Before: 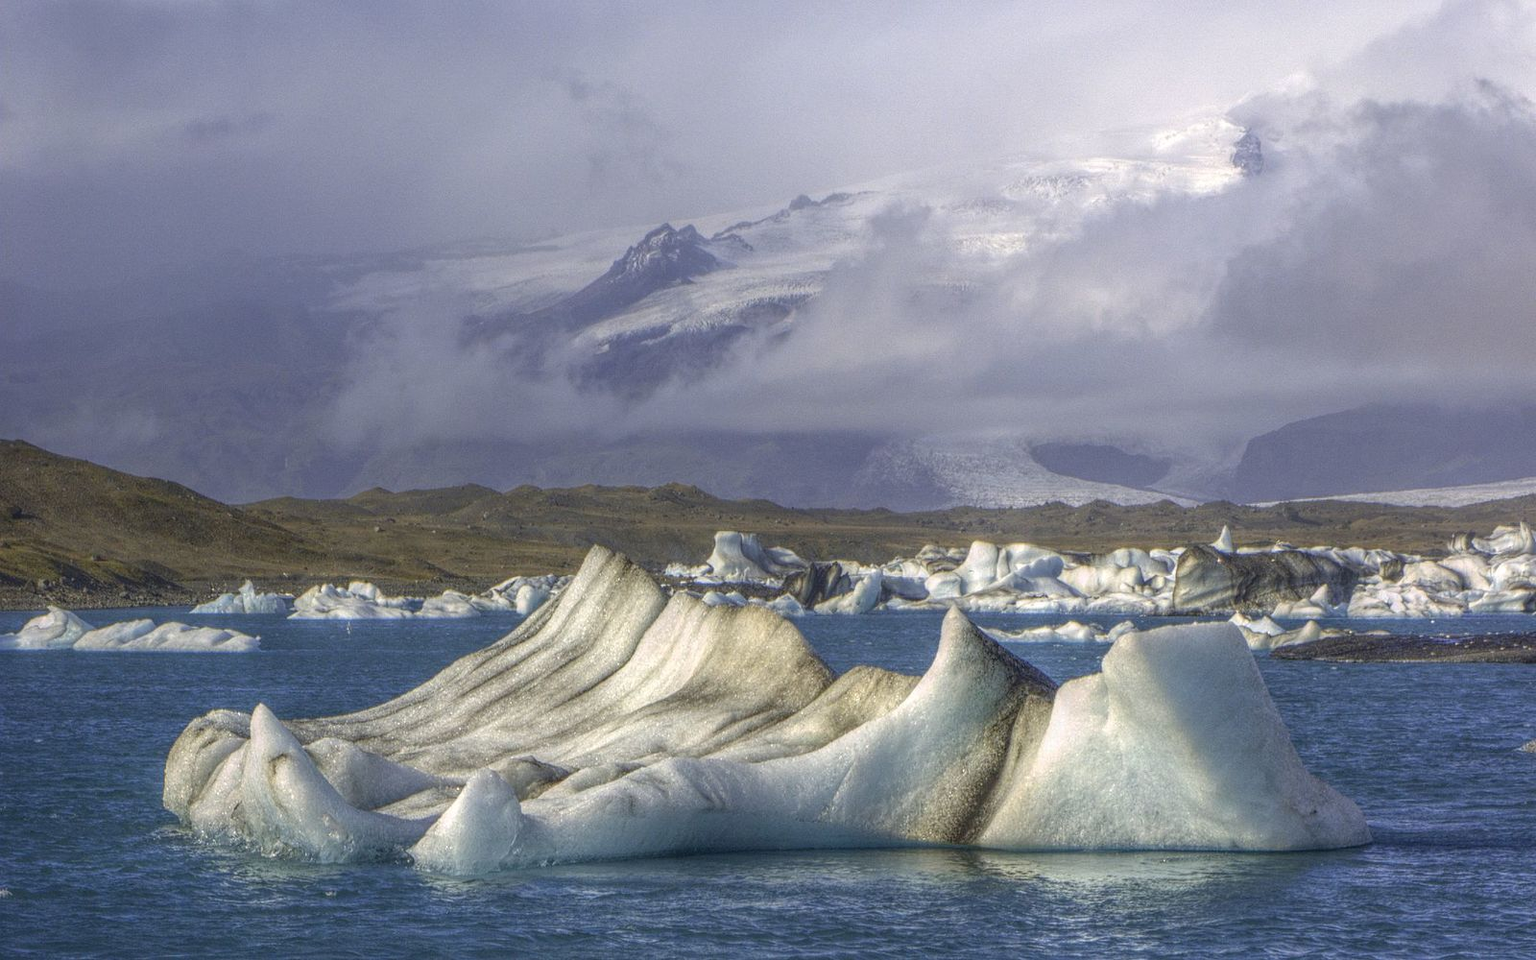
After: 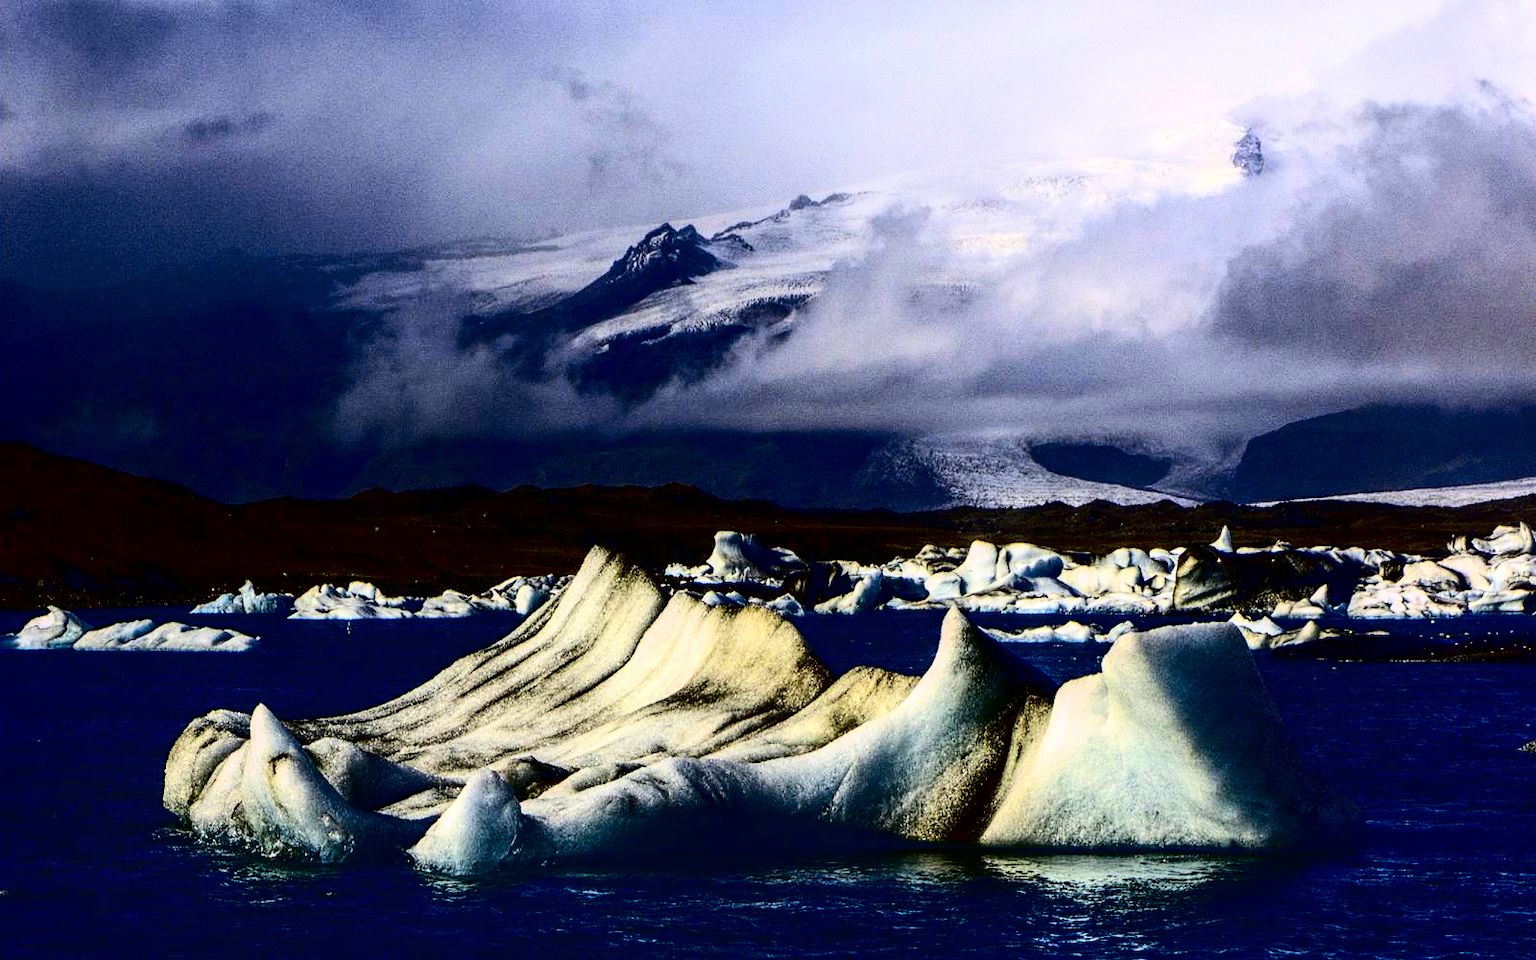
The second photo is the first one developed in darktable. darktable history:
contrast brightness saturation: contrast 0.79, brightness -0.984, saturation 0.988
